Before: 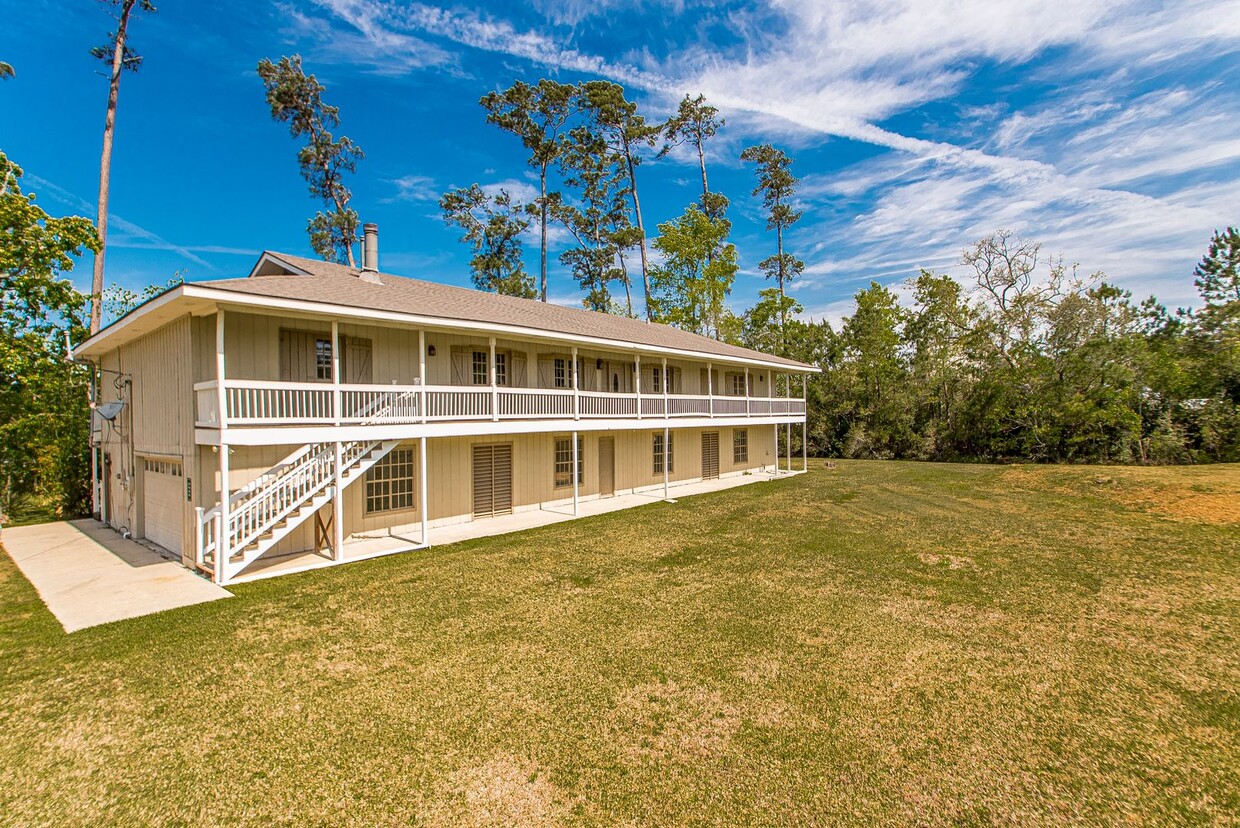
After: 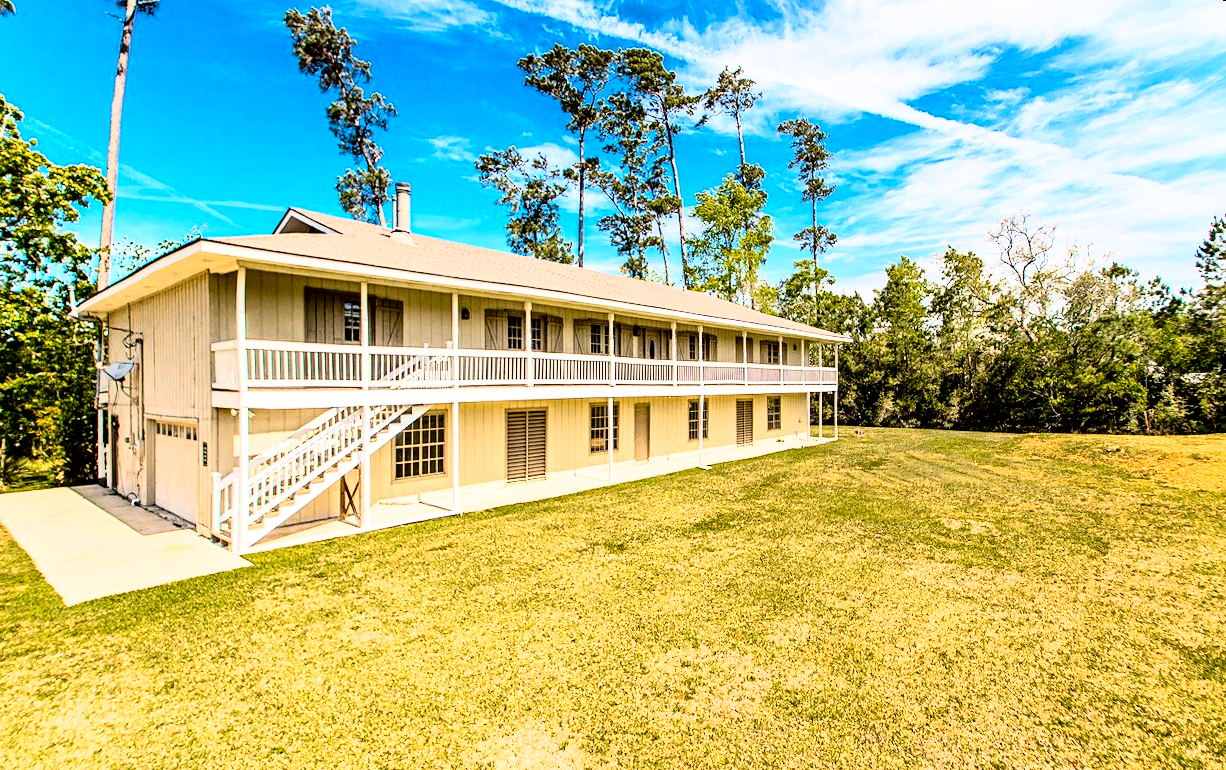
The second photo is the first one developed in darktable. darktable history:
rgb curve: curves: ch0 [(0, 0) (0.21, 0.15) (0.24, 0.21) (0.5, 0.75) (0.75, 0.96) (0.89, 0.99) (1, 1)]; ch1 [(0, 0.02) (0.21, 0.13) (0.25, 0.2) (0.5, 0.67) (0.75, 0.9) (0.89, 0.97) (1, 1)]; ch2 [(0, 0.02) (0.21, 0.13) (0.25, 0.2) (0.5, 0.67) (0.75, 0.9) (0.89, 0.97) (1, 1)], compensate middle gray true
exposure: black level correction 0.016, exposure -0.009 EV, compensate highlight preservation false
rotate and perspective: rotation 0.679°, lens shift (horizontal) 0.136, crop left 0.009, crop right 0.991, crop top 0.078, crop bottom 0.95
